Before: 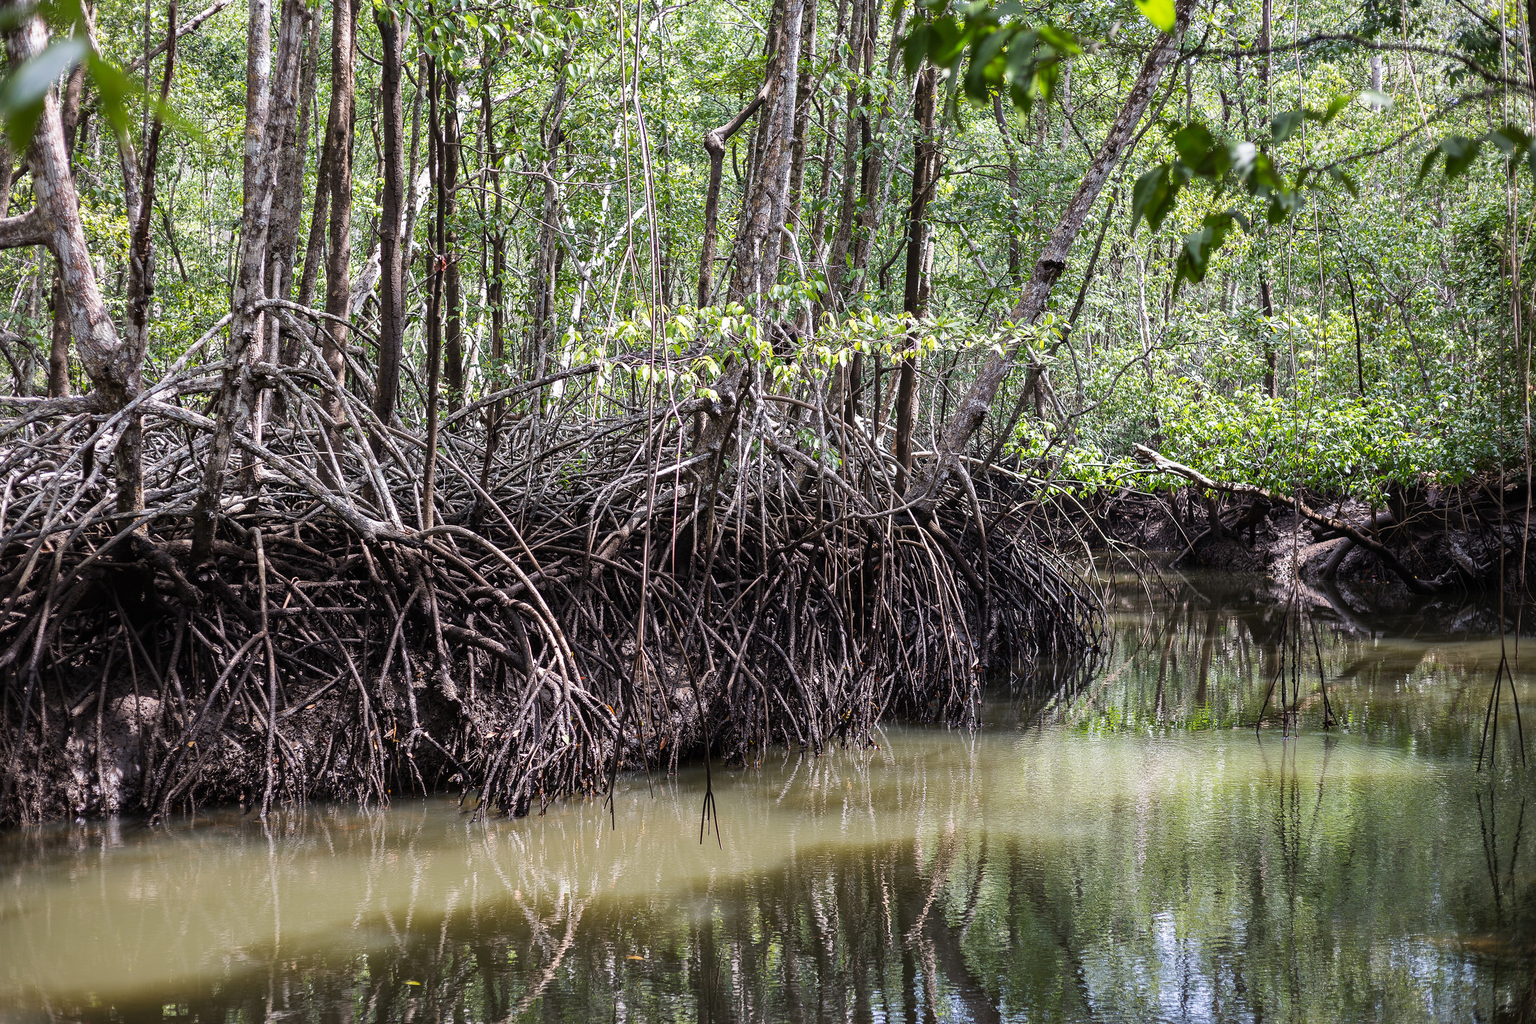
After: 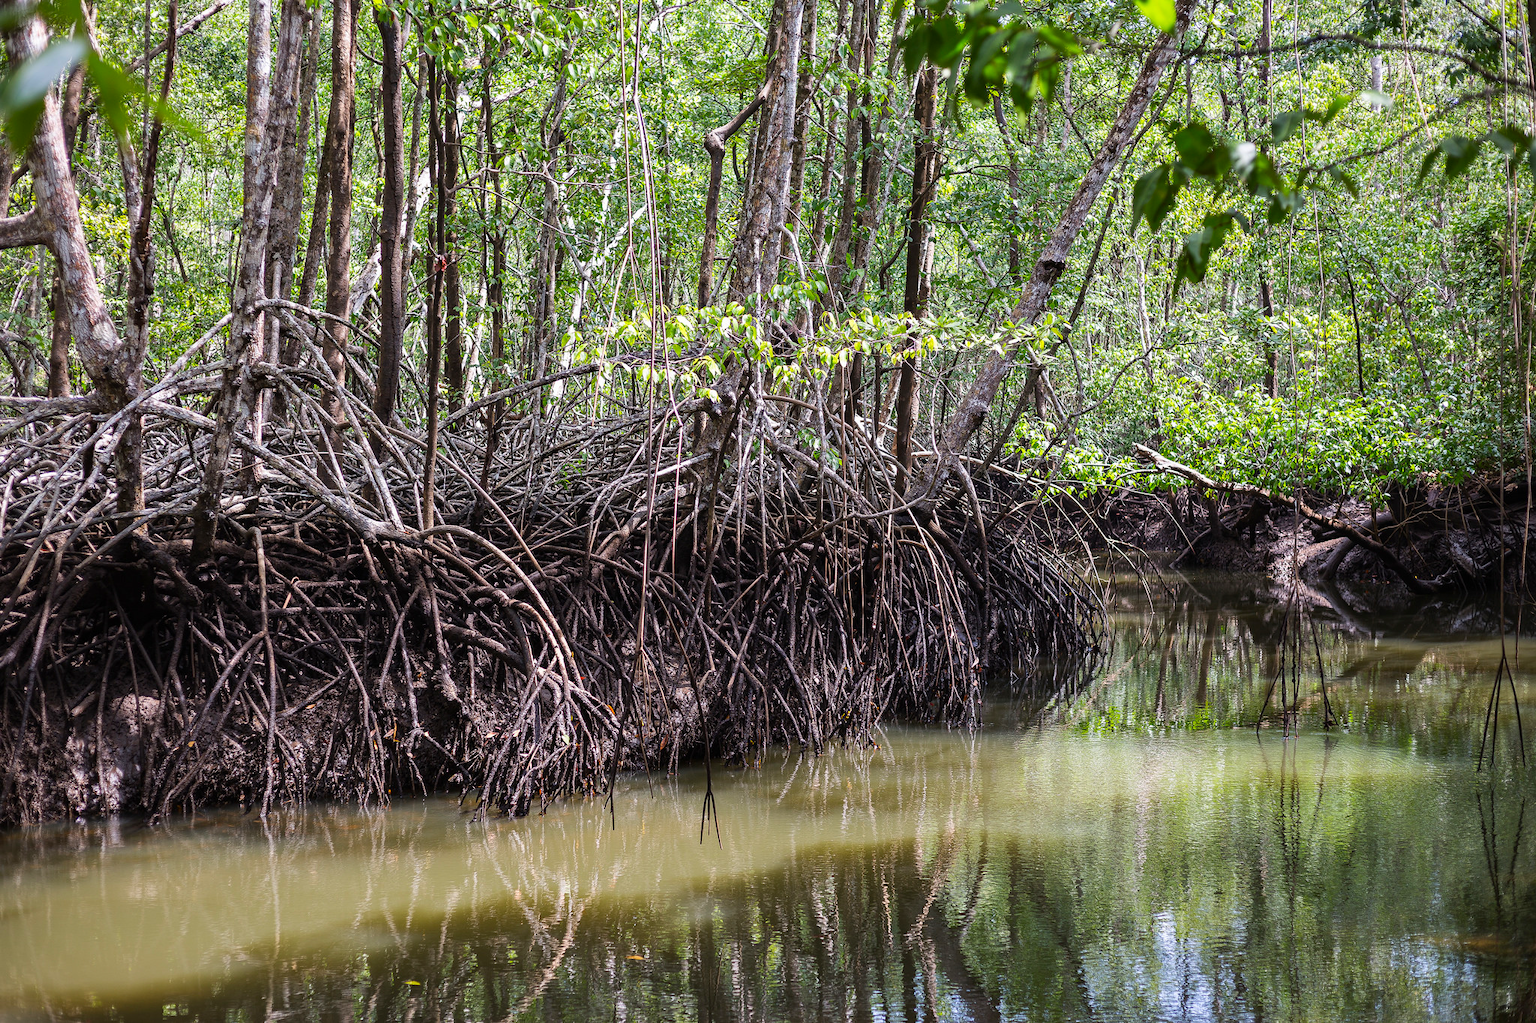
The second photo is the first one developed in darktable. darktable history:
color correction: highlights b* 0.01, saturation 1.29
